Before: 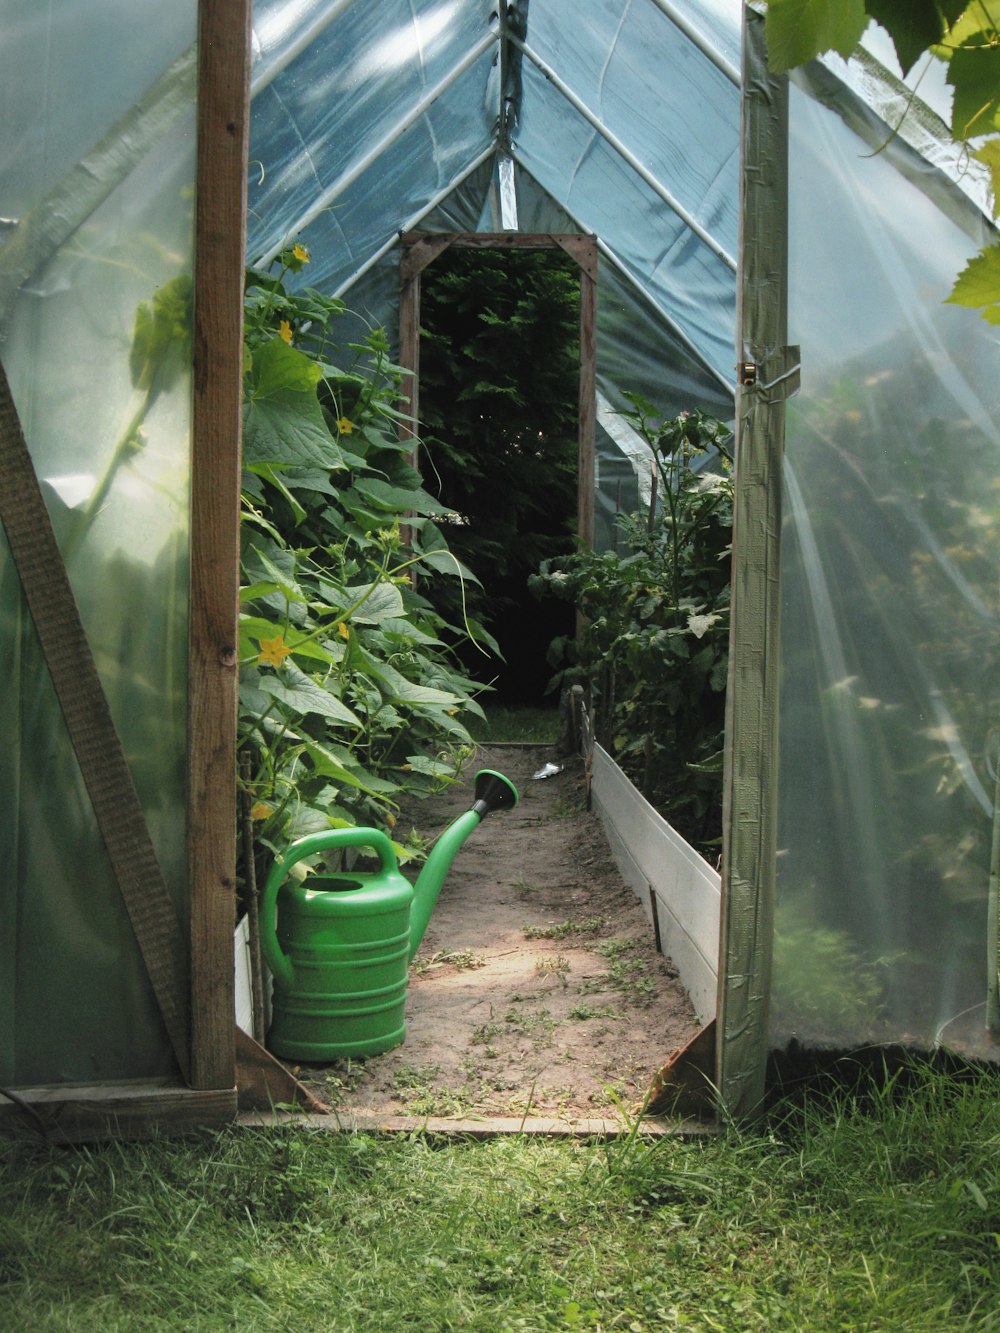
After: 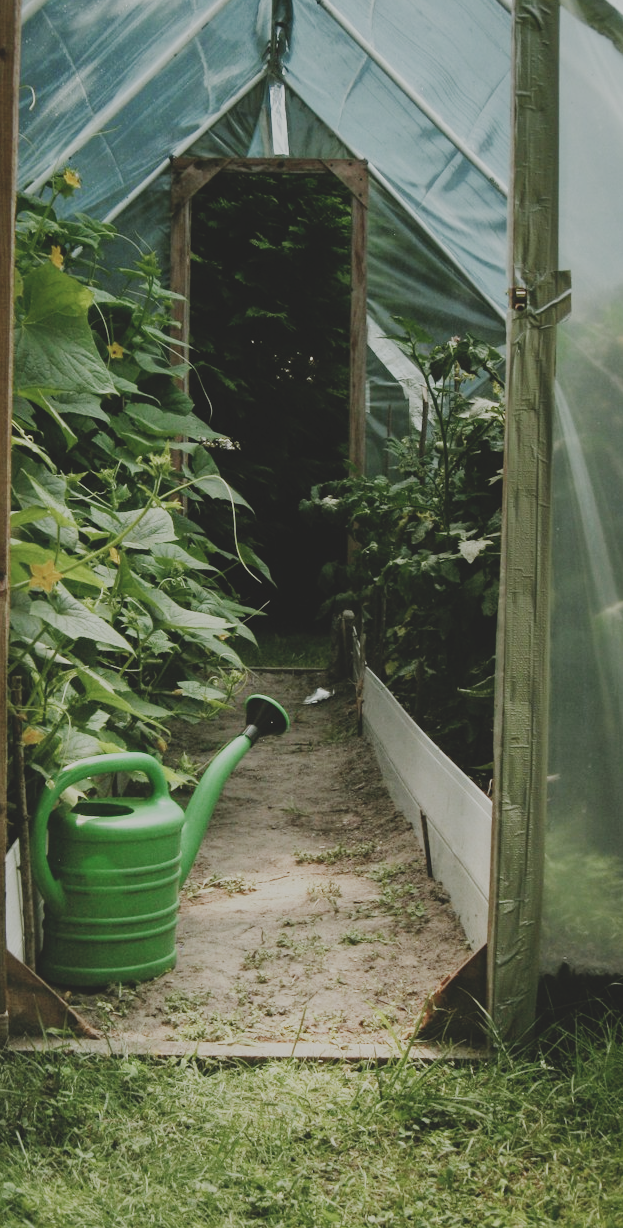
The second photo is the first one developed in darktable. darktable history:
crop and rotate: left 22.918%, top 5.629%, right 14.711%, bottom 2.247%
color balance: mode lift, gamma, gain (sRGB), lift [1.04, 1, 1, 0.97], gamma [1.01, 1, 1, 0.97], gain [0.96, 1, 1, 0.97]
color balance rgb: linear chroma grading › shadows 32%, linear chroma grading › global chroma -2%, linear chroma grading › mid-tones 4%, perceptual saturation grading › global saturation -2%, perceptual saturation grading › highlights -8%, perceptual saturation grading › mid-tones 8%, perceptual saturation grading › shadows 4%, perceptual brilliance grading › highlights 8%, perceptual brilliance grading › mid-tones 4%, perceptual brilliance grading › shadows 2%, global vibrance 16%, saturation formula JzAzBz (2021)
sigmoid: contrast 1.8, skew -0.2, preserve hue 0%, red attenuation 0.1, red rotation 0.035, green attenuation 0.1, green rotation -0.017, blue attenuation 0.15, blue rotation -0.052, base primaries Rec2020
contrast brightness saturation: contrast -0.26, saturation -0.43
